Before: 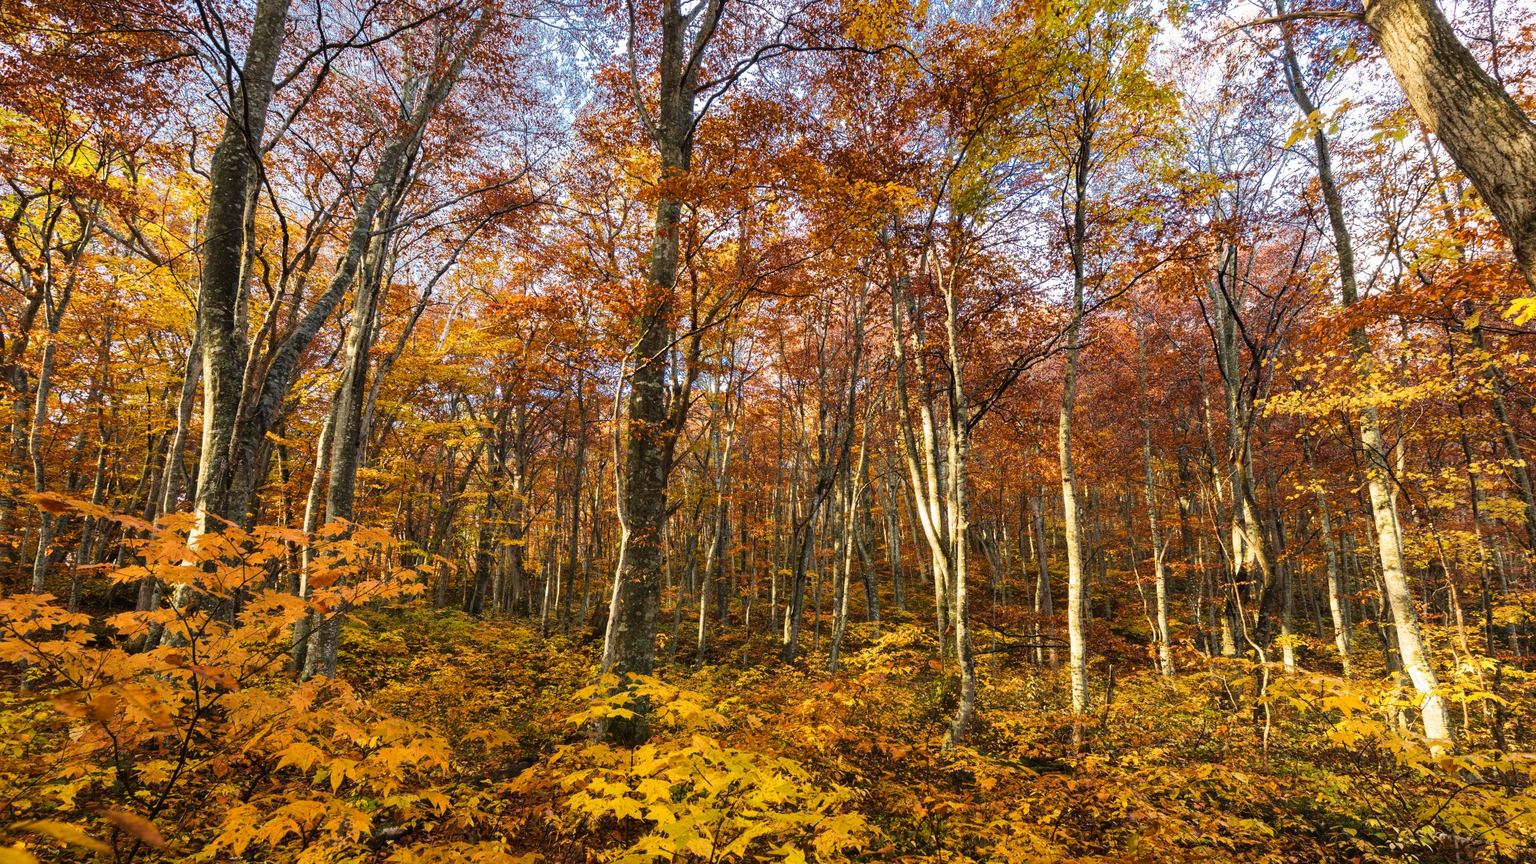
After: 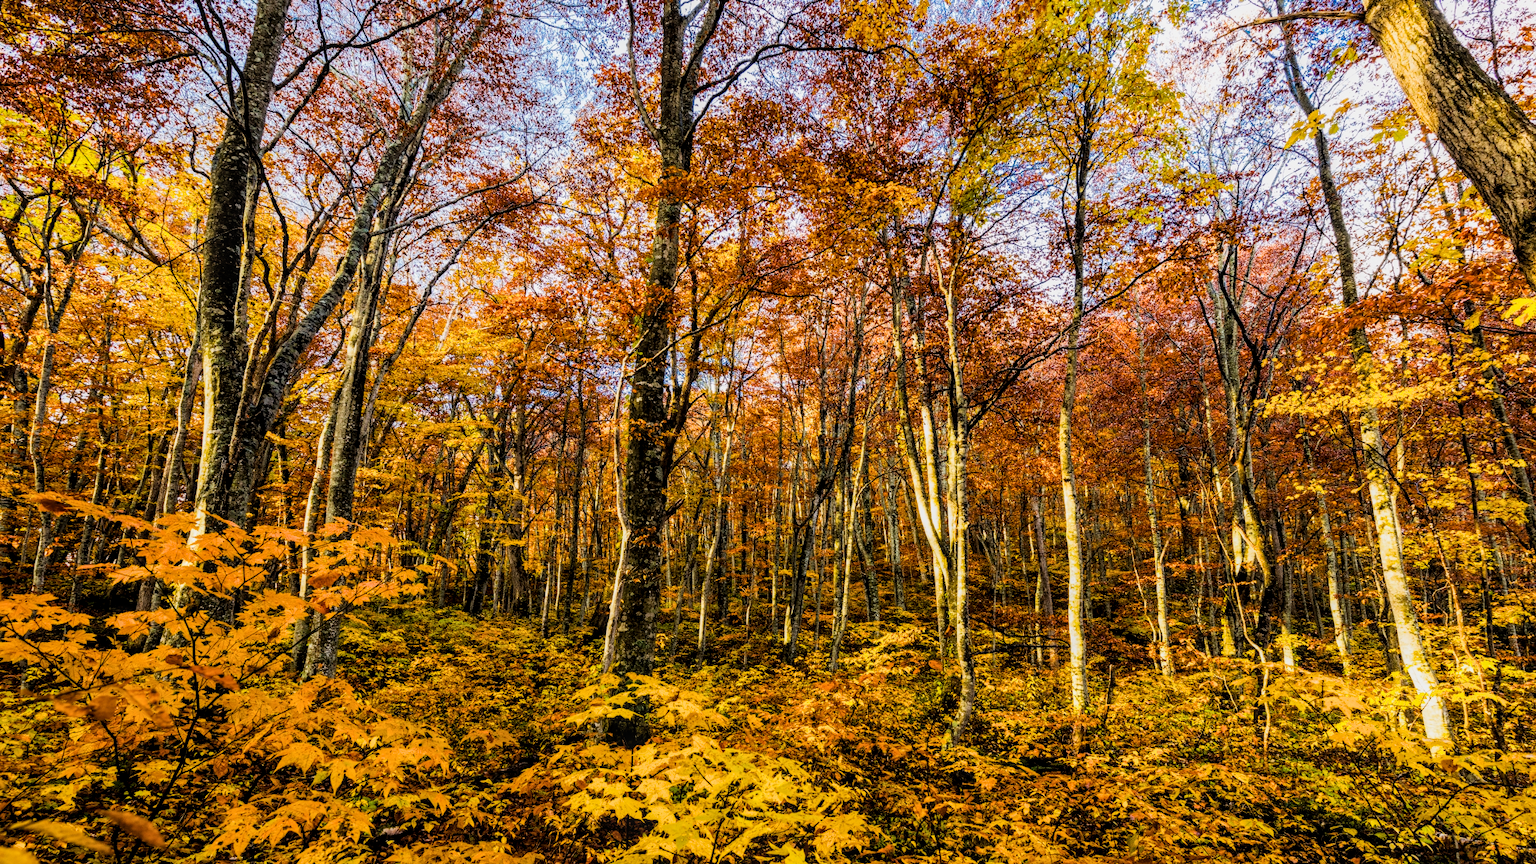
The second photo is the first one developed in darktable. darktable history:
filmic rgb: black relative exposure -5 EV, hardness 2.88, contrast 1.3, highlights saturation mix -30%
exposure: black level correction 0, exposure 0.3 EV, compensate highlight preservation false
color balance rgb: perceptual saturation grading › global saturation 30%, global vibrance 20%
local contrast: on, module defaults
